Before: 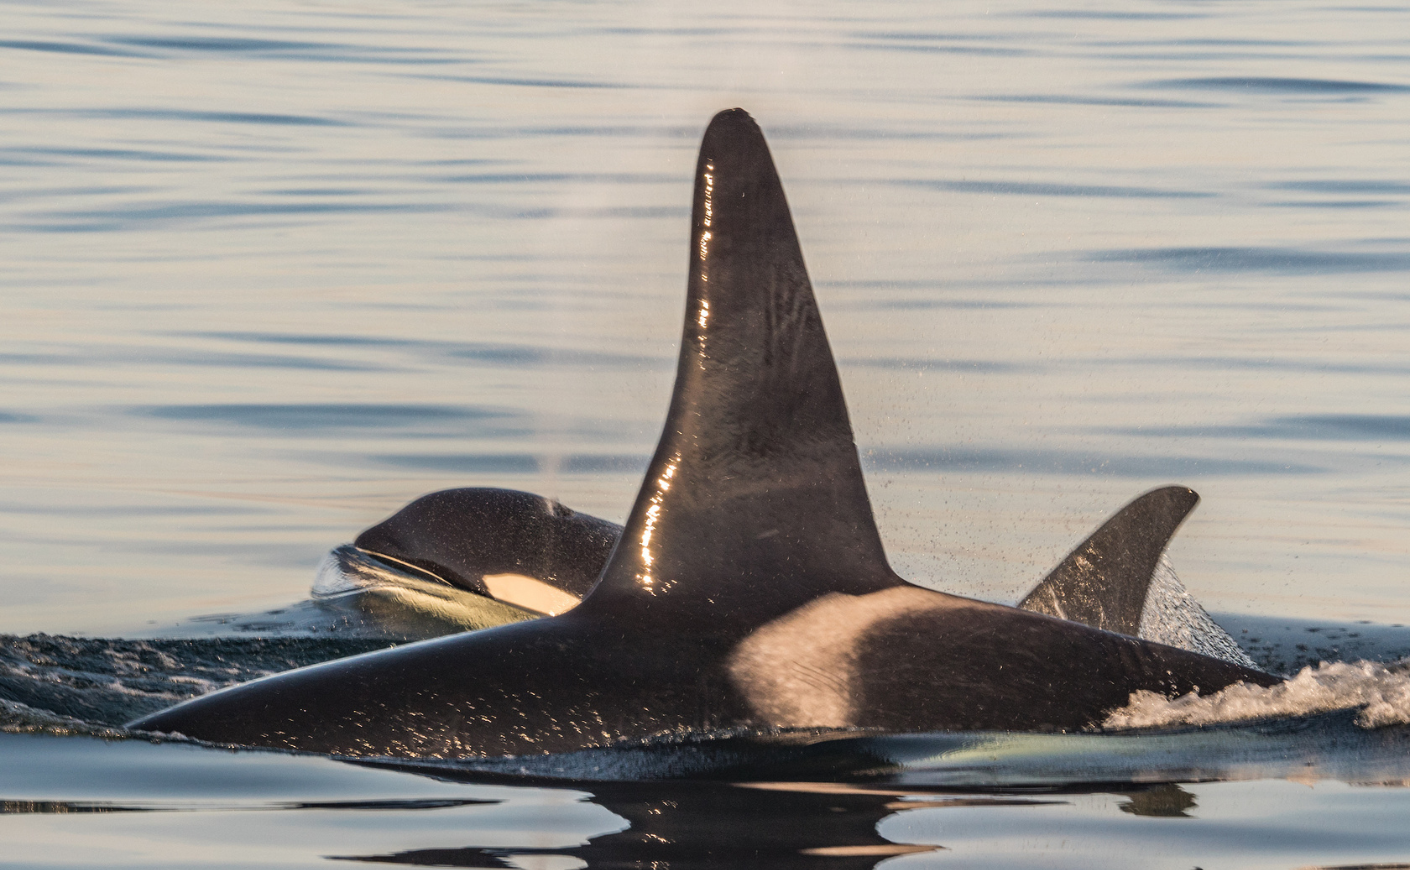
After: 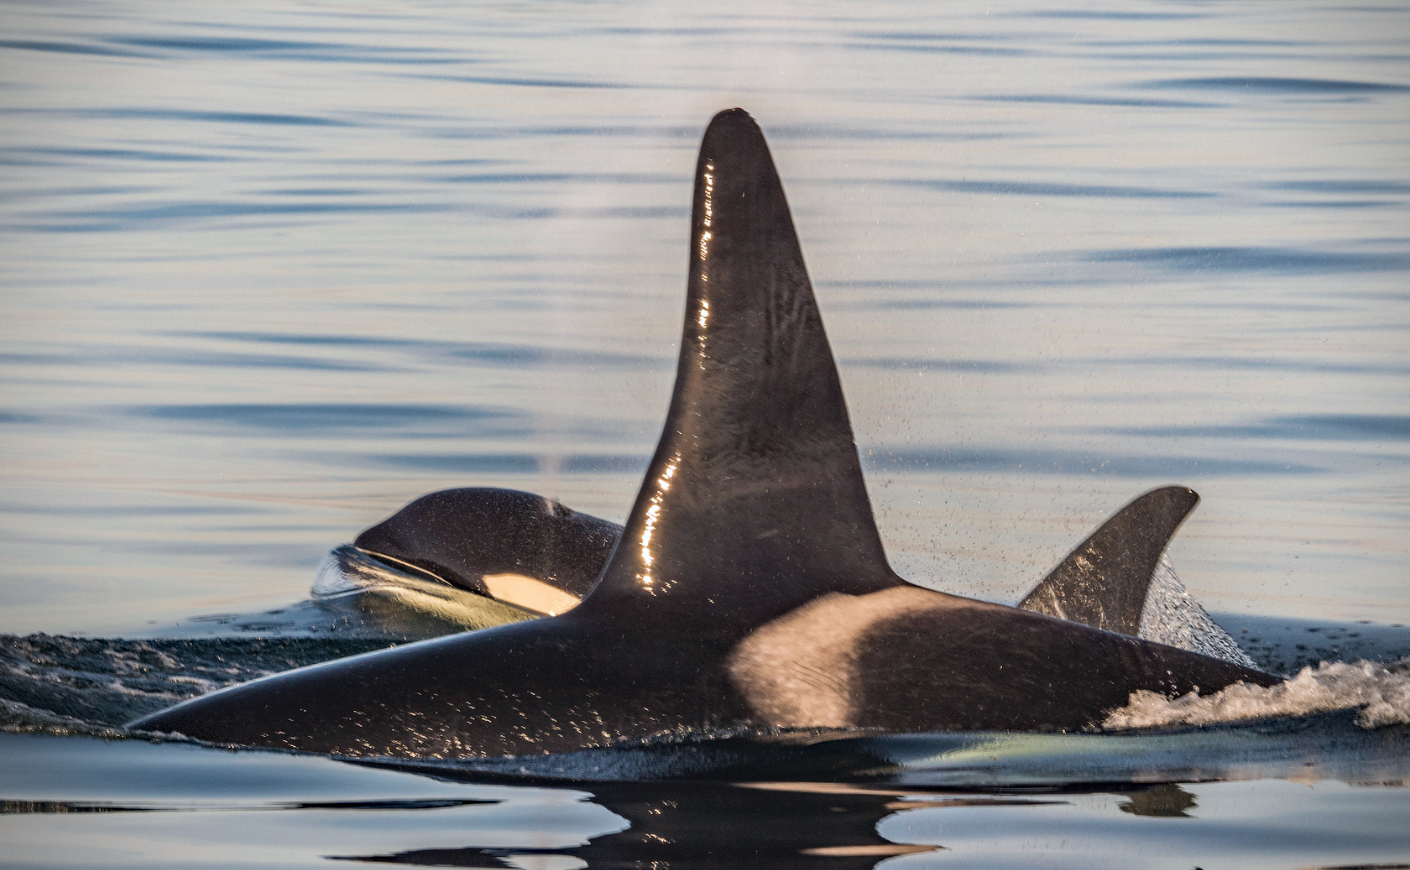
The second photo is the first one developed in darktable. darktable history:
vignetting: dithering 8-bit output, unbound false
haze removal: compatibility mode true, adaptive false
white balance: red 0.976, blue 1.04
